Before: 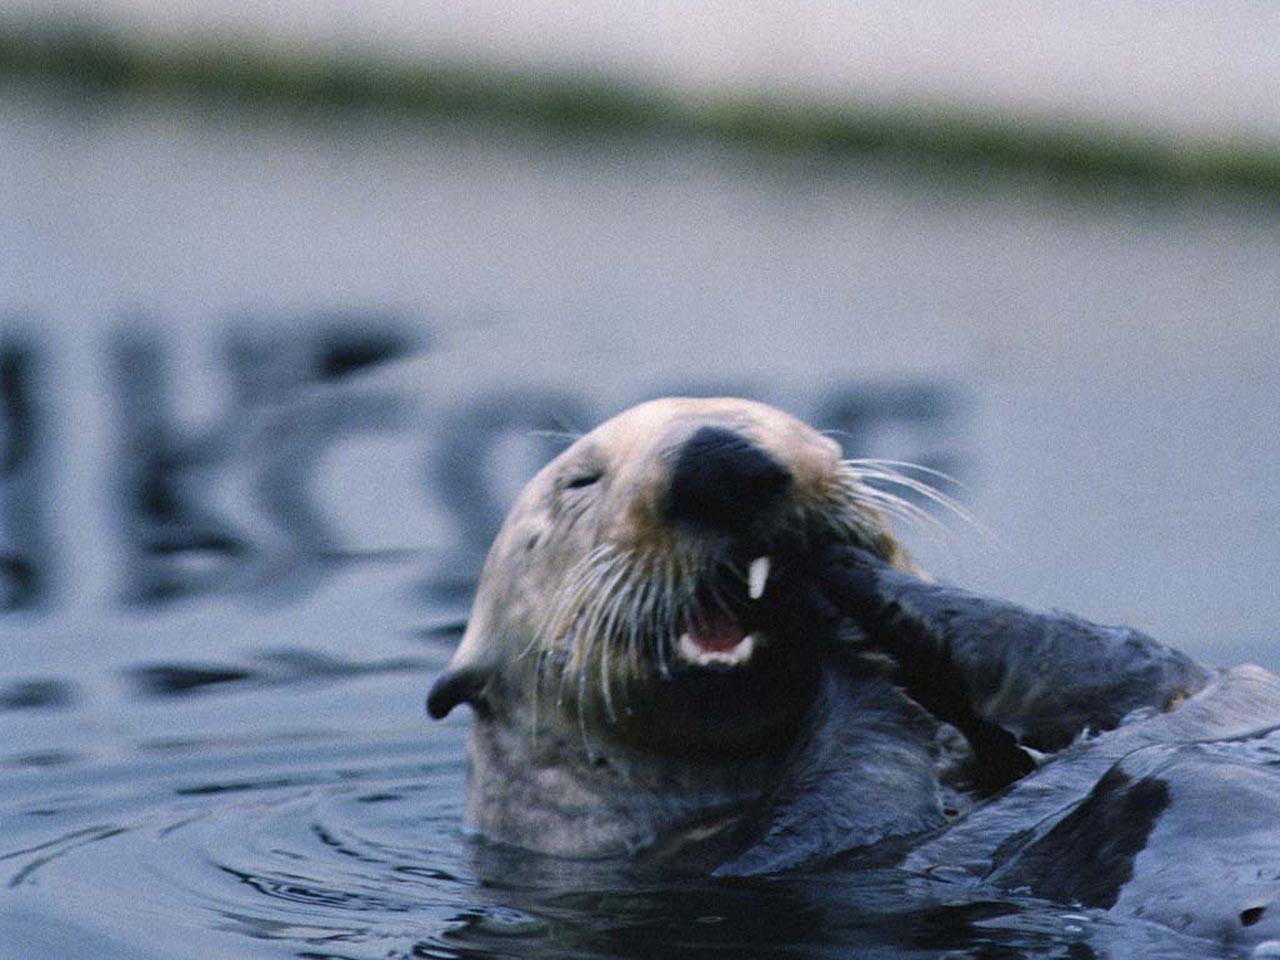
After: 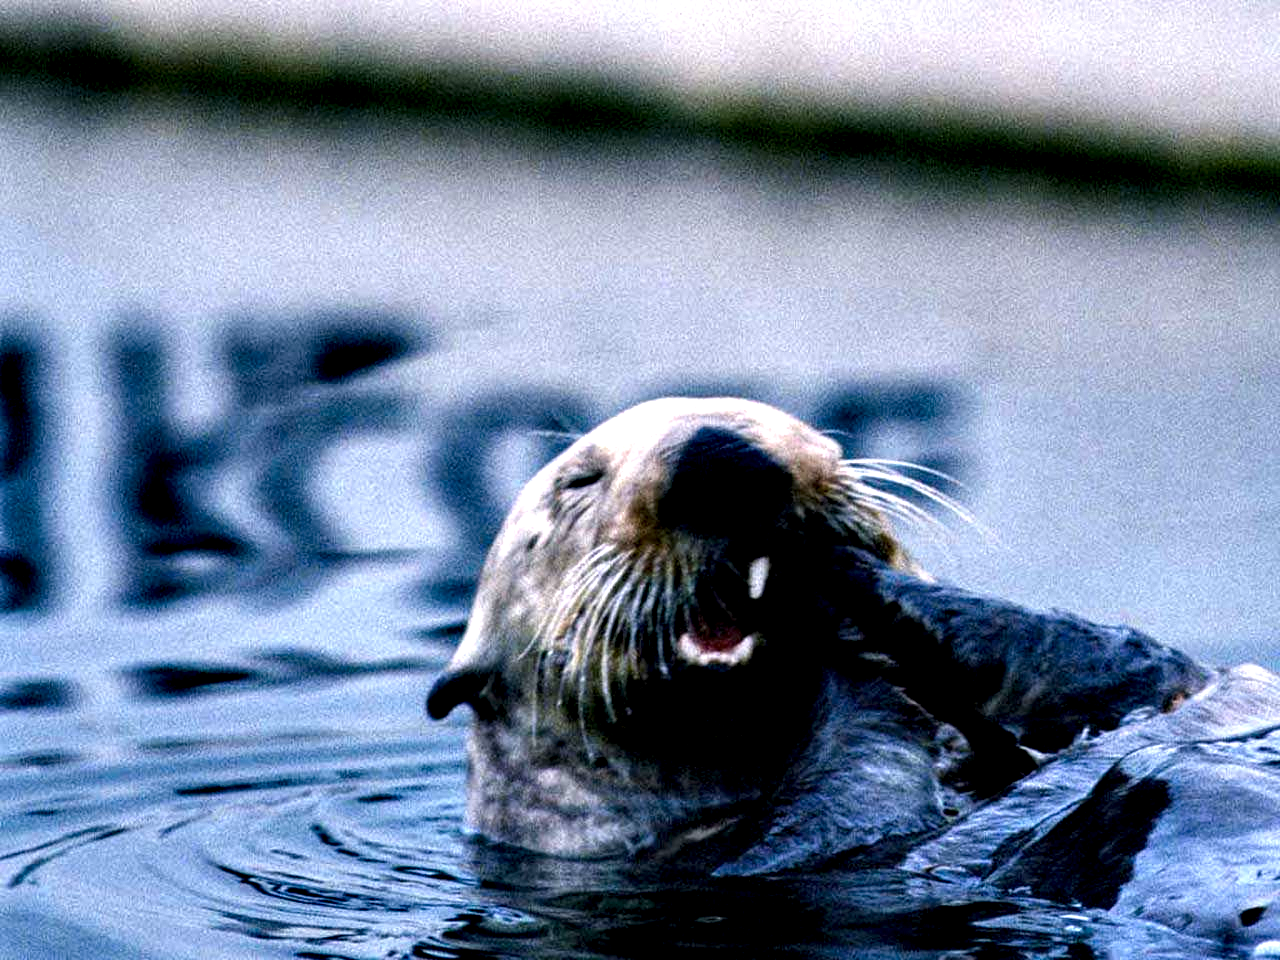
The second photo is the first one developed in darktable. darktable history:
color balance rgb: linear chroma grading › global chroma 14.675%, perceptual saturation grading › global saturation -0.088%, perceptual saturation grading › highlights -9.523%, perceptual saturation grading › mid-tones 18.878%, perceptual saturation grading › shadows 29.003%, perceptual brilliance grading › global brilliance 9.192%, global vibrance 34.748%
local contrast: shadows 166%, detail 225%
